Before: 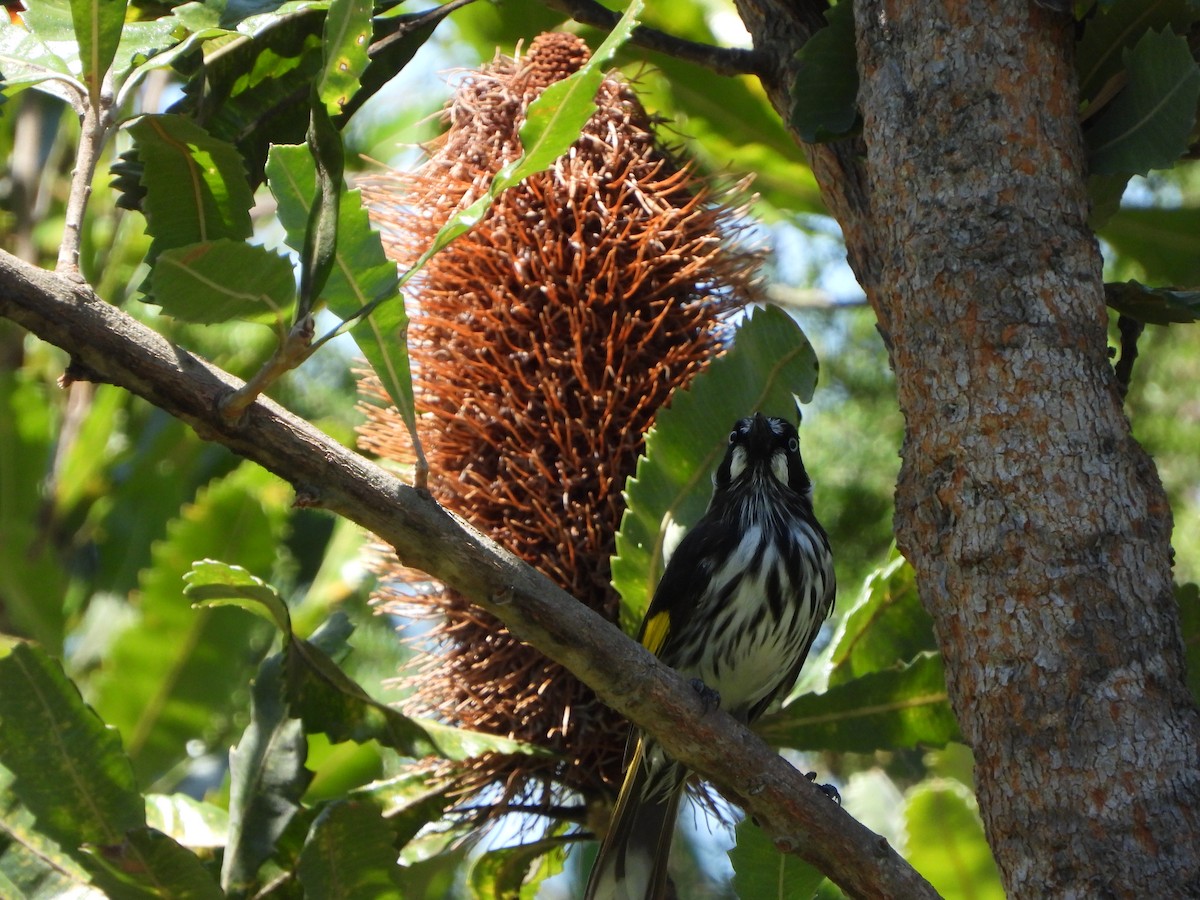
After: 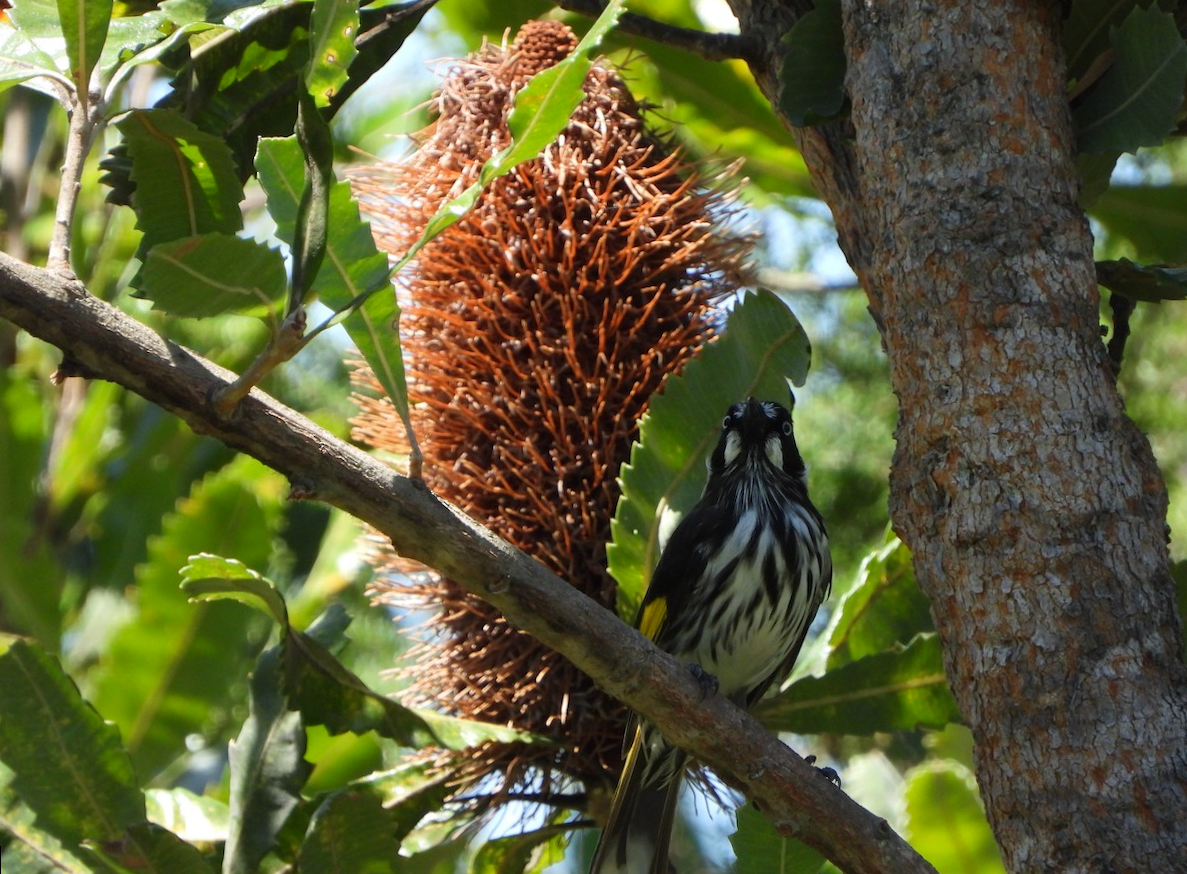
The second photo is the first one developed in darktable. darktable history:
vibrance: vibrance 15%
rotate and perspective: rotation -1°, crop left 0.011, crop right 0.989, crop top 0.025, crop bottom 0.975
